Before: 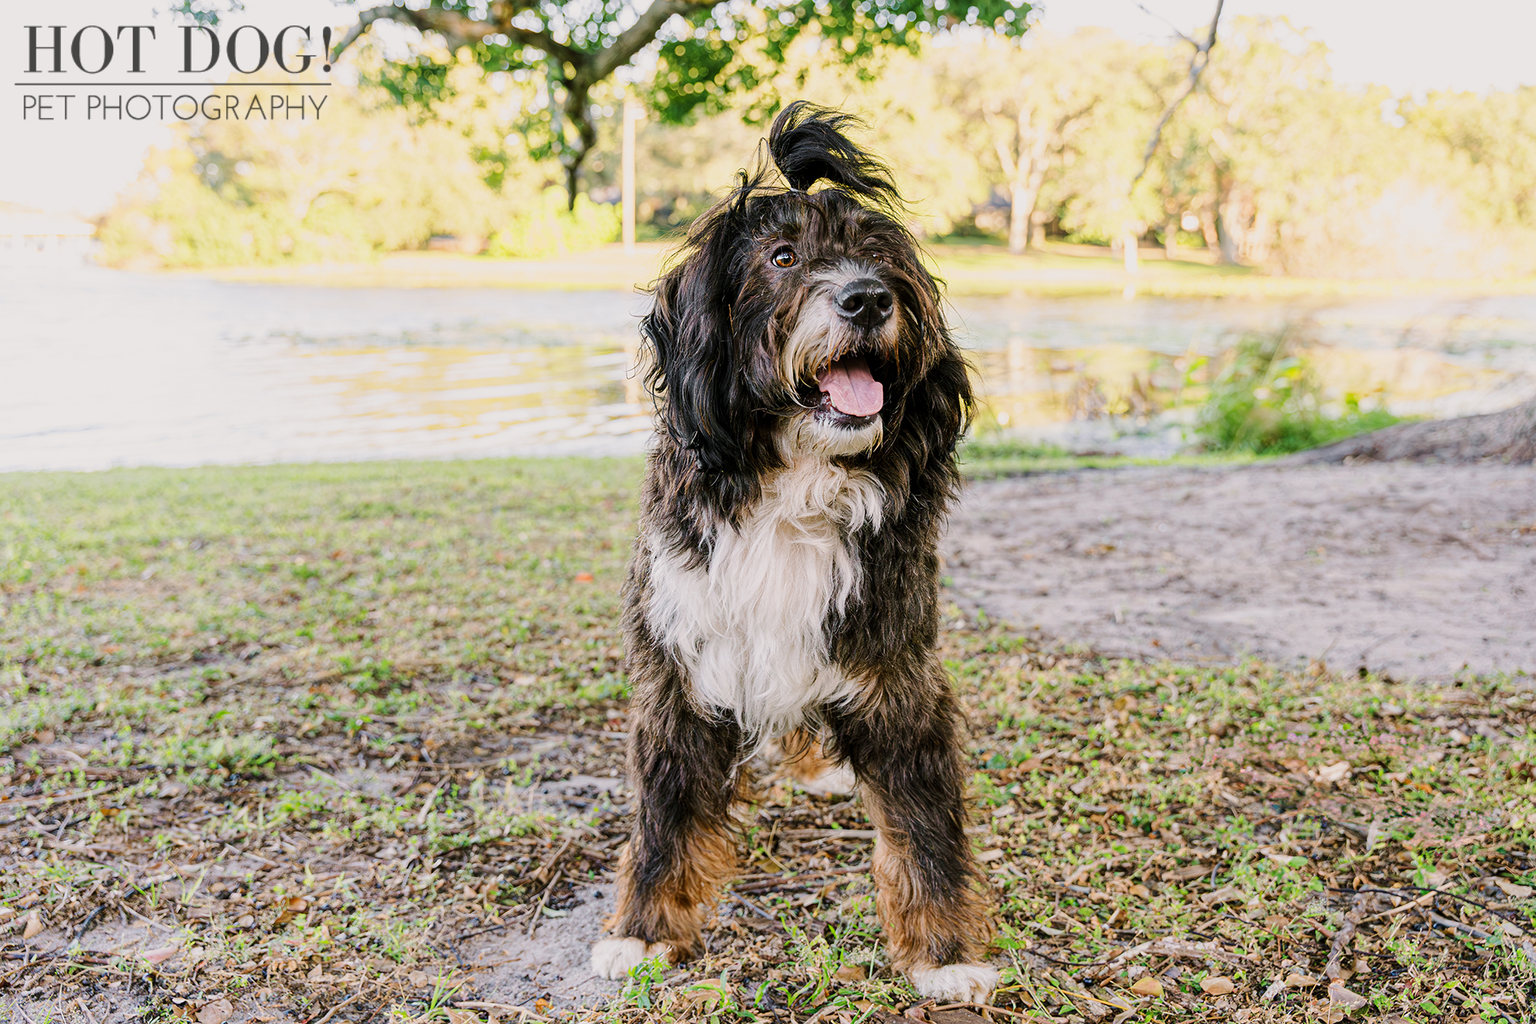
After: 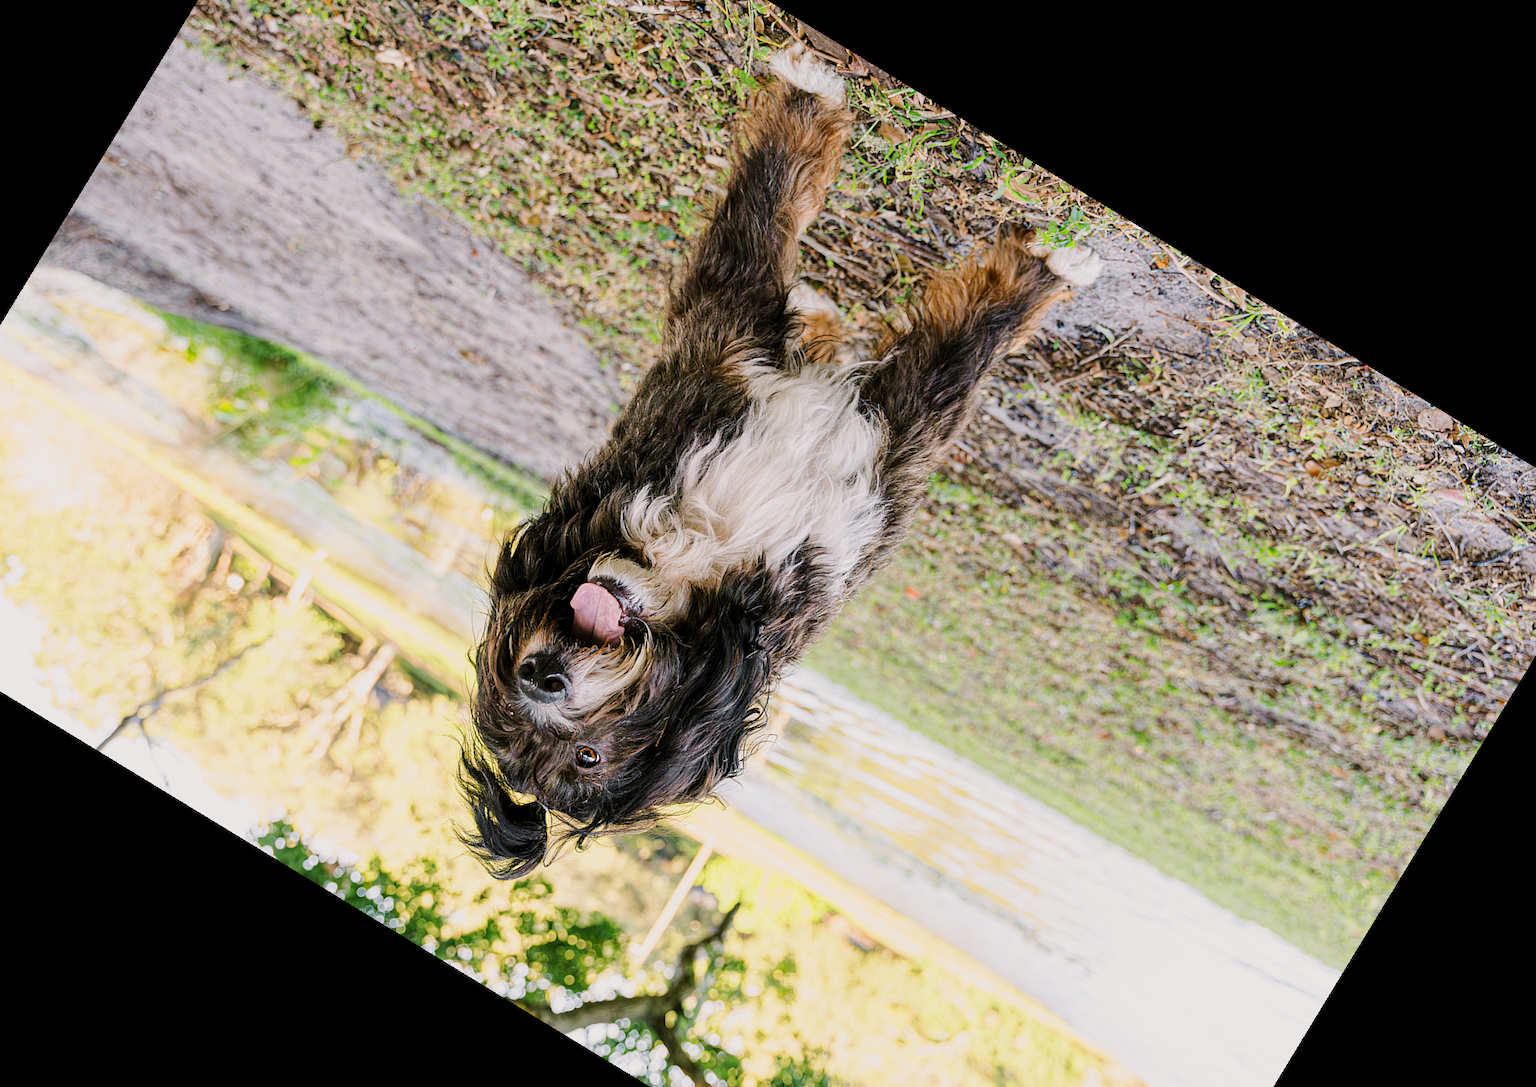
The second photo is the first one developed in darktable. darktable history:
crop and rotate: angle 148.68°, left 9.111%, top 15.603%, right 4.588%, bottom 17.041%
